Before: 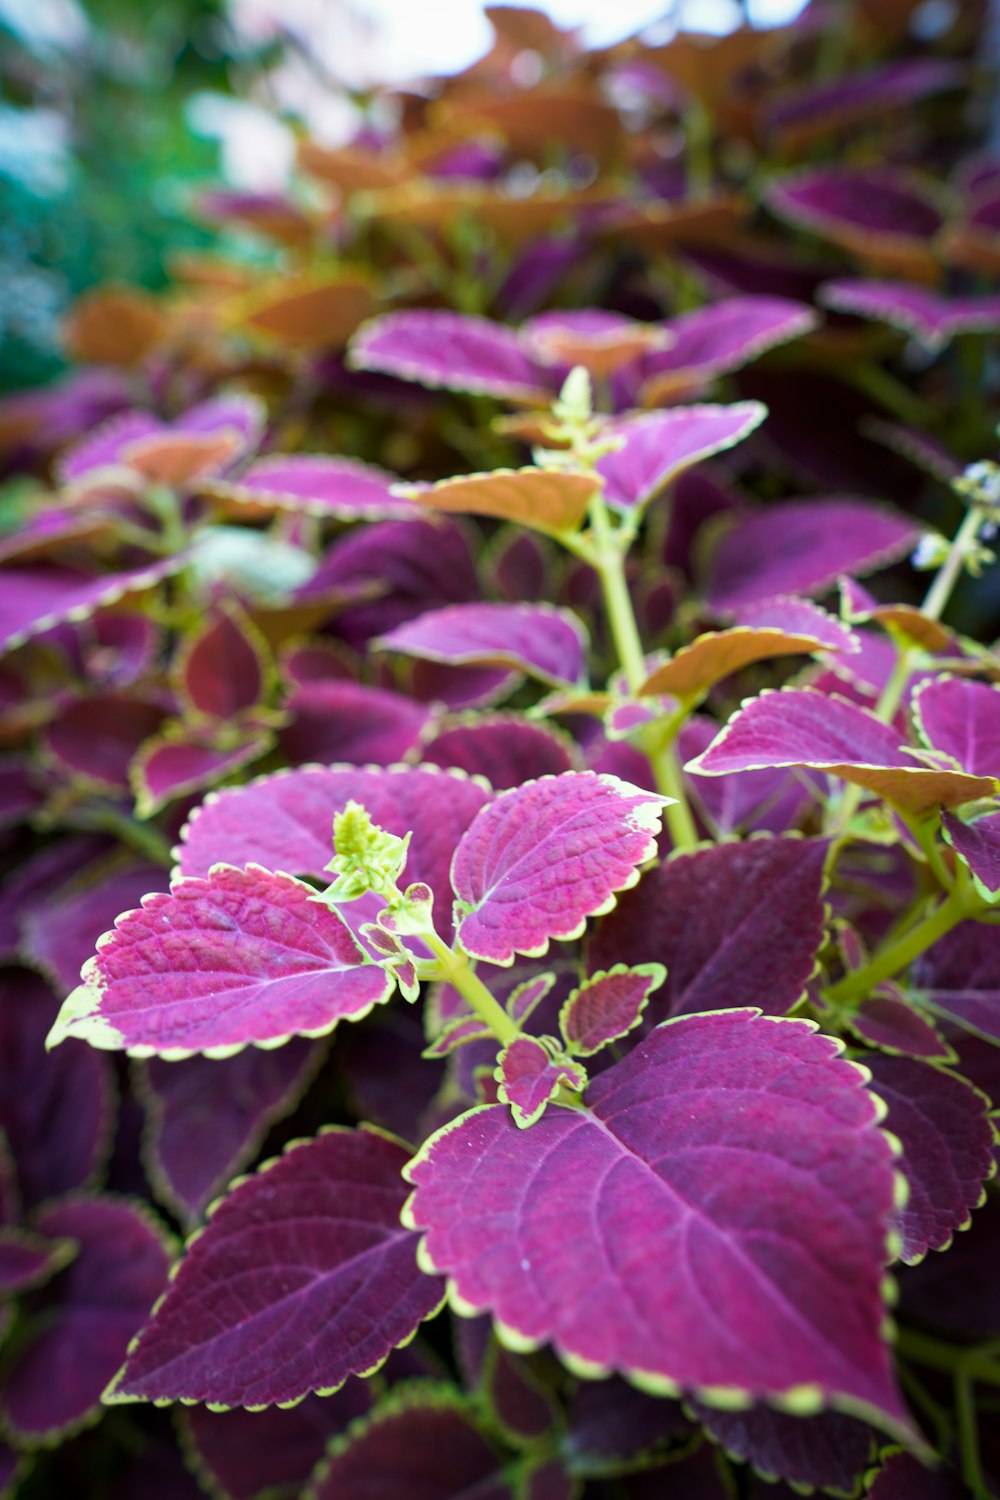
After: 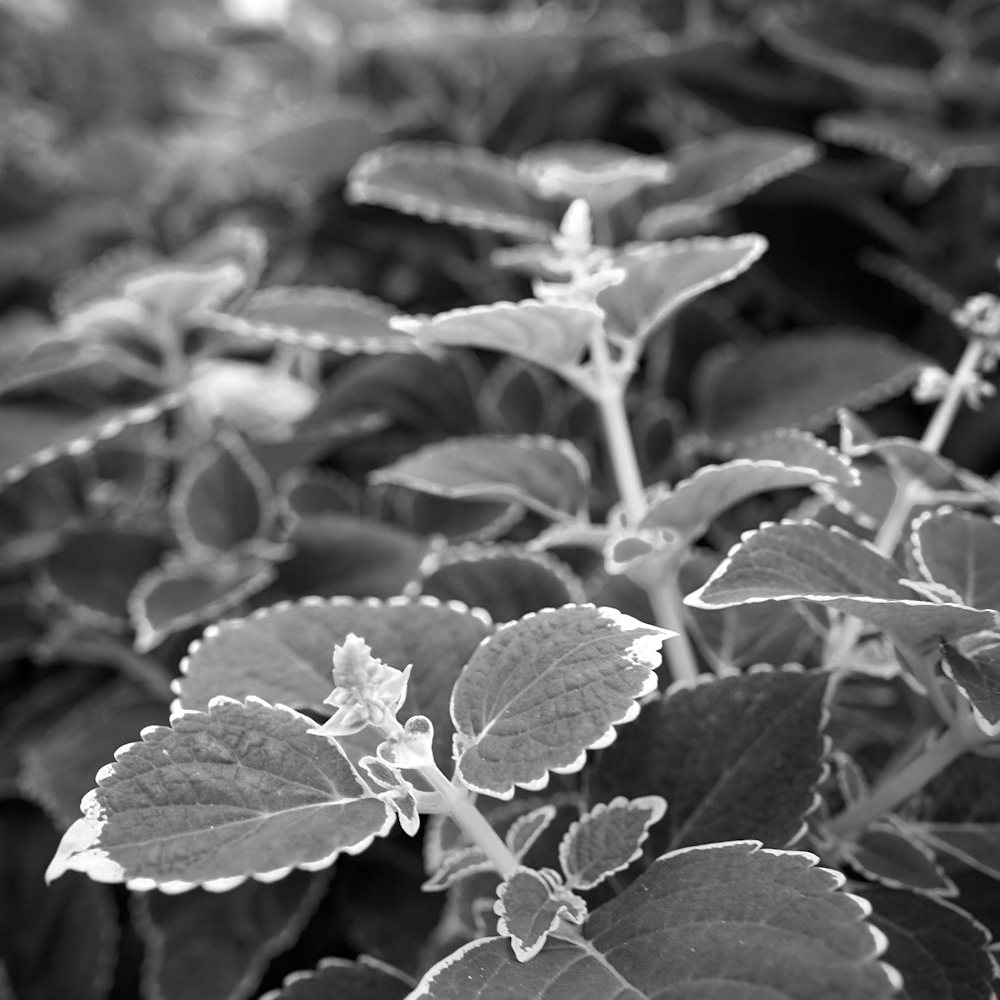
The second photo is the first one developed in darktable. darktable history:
white balance: red 1.127, blue 0.943
tone equalizer: on, module defaults
crop: top 11.166%, bottom 22.168%
monochrome: on, module defaults
color zones: curves: ch0 [(0, 0.465) (0.092, 0.596) (0.289, 0.464) (0.429, 0.453) (0.571, 0.464) (0.714, 0.455) (0.857, 0.462) (1, 0.465)]
sharpen: amount 0.2
